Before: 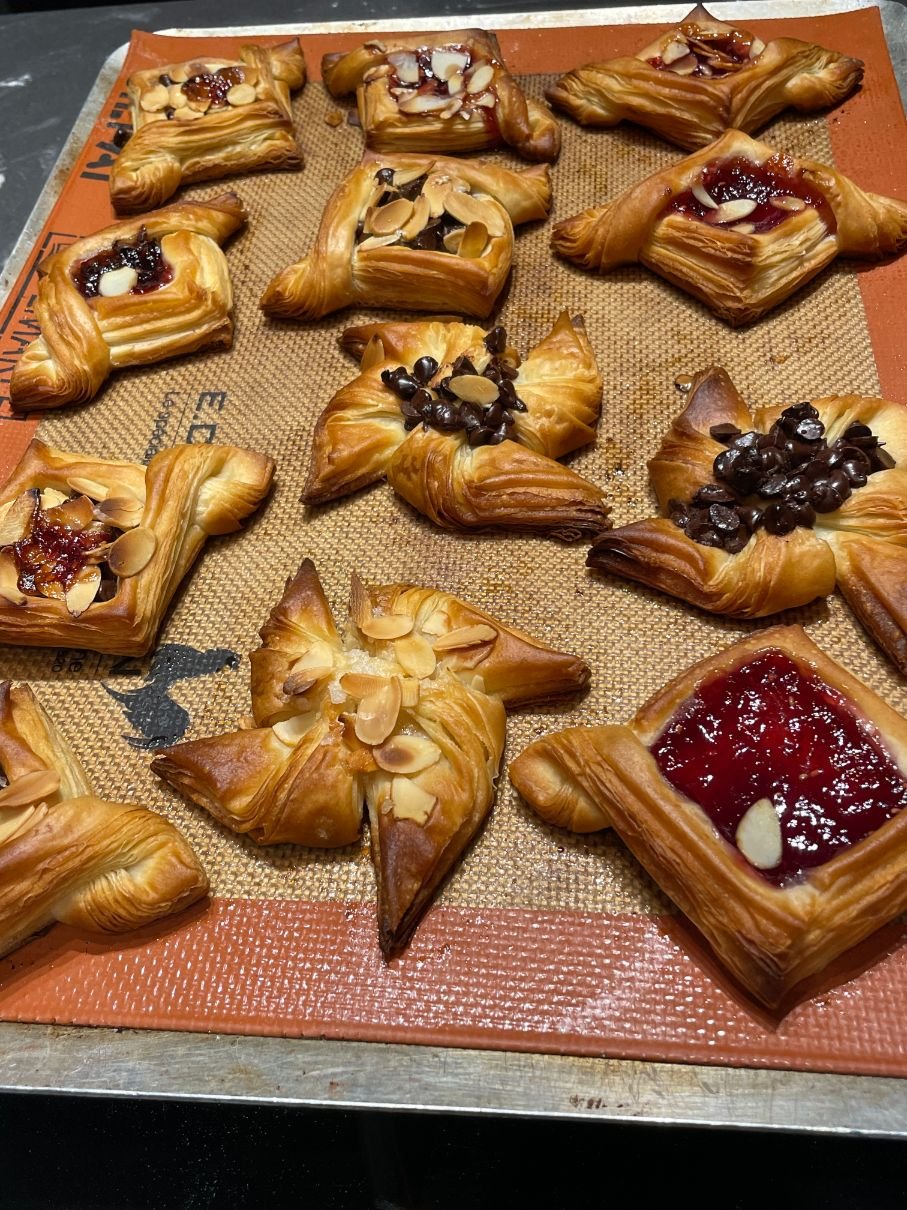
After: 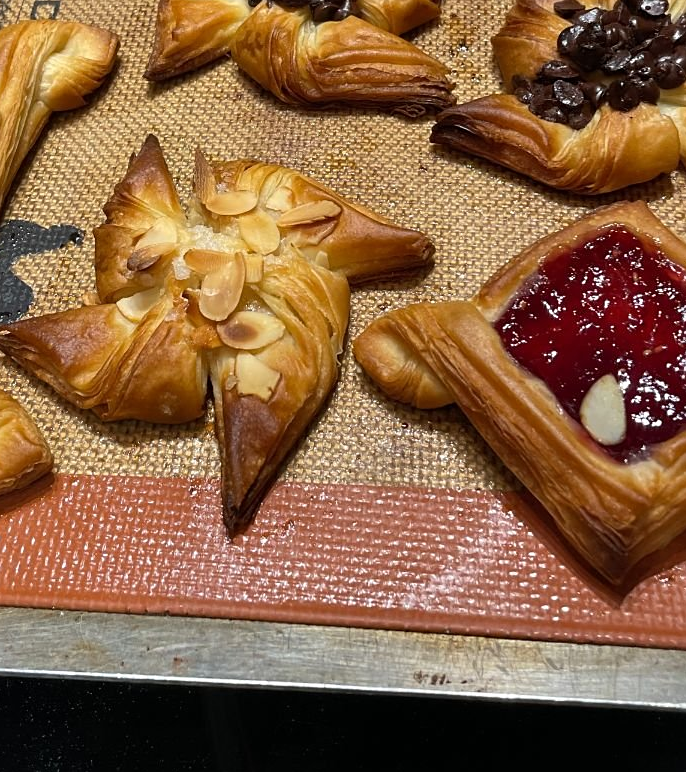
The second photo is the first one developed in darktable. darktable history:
crop and rotate: left 17.299%, top 35.115%, right 7.015%, bottom 1.024%
sharpen: amount 0.2
